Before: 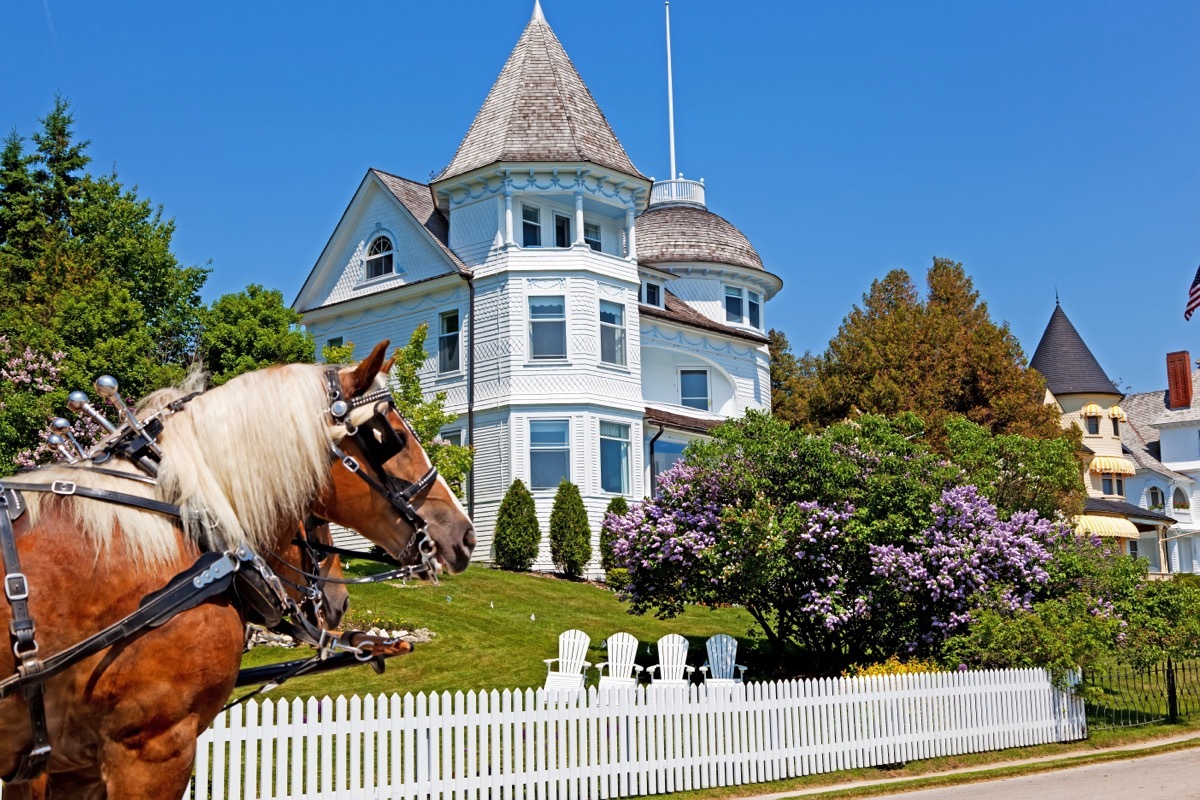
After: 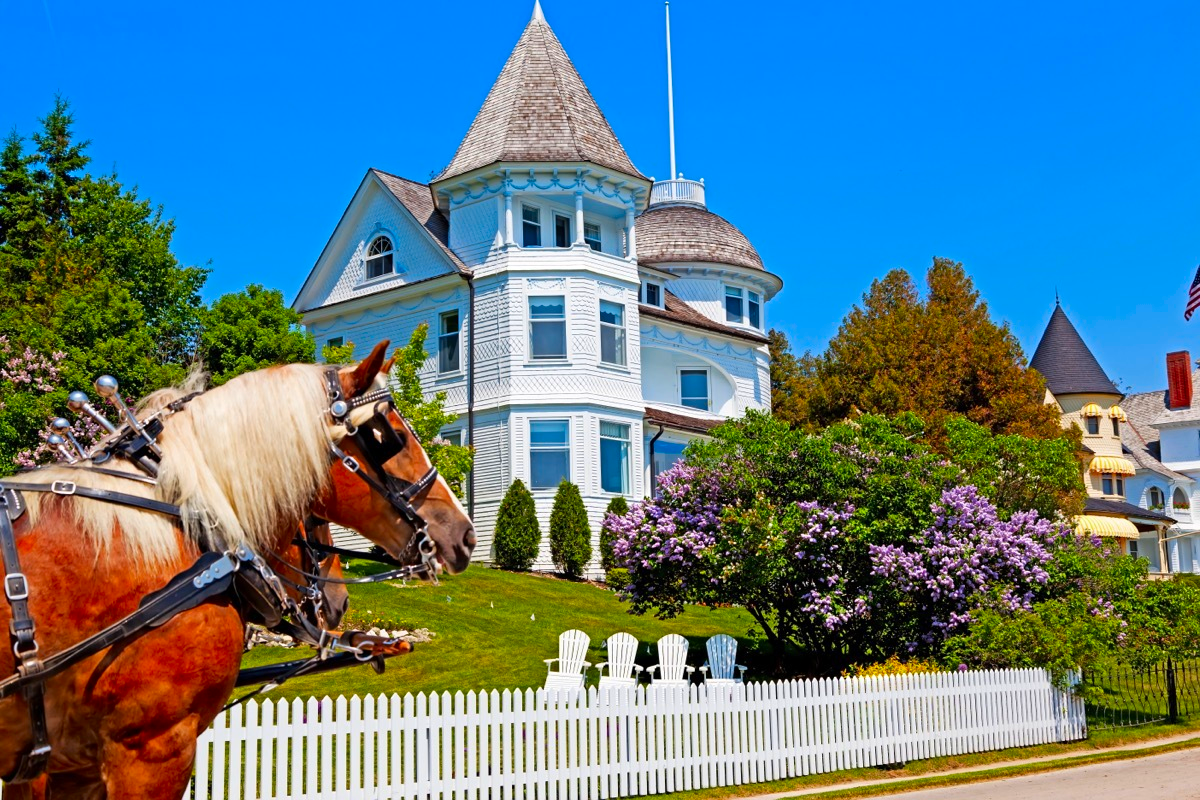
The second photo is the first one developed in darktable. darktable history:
contrast brightness saturation: saturation 0.488
